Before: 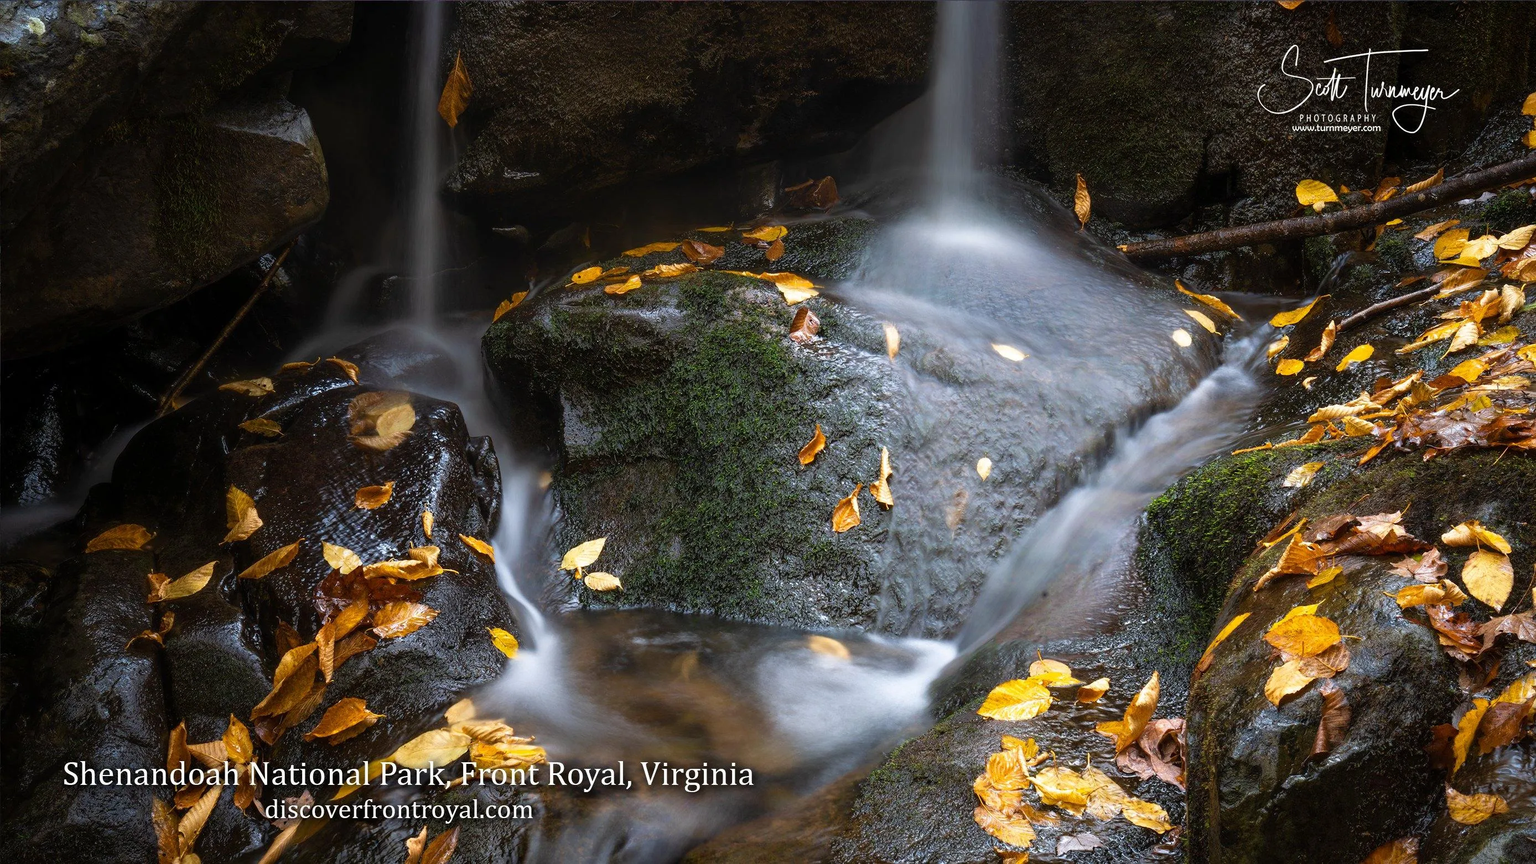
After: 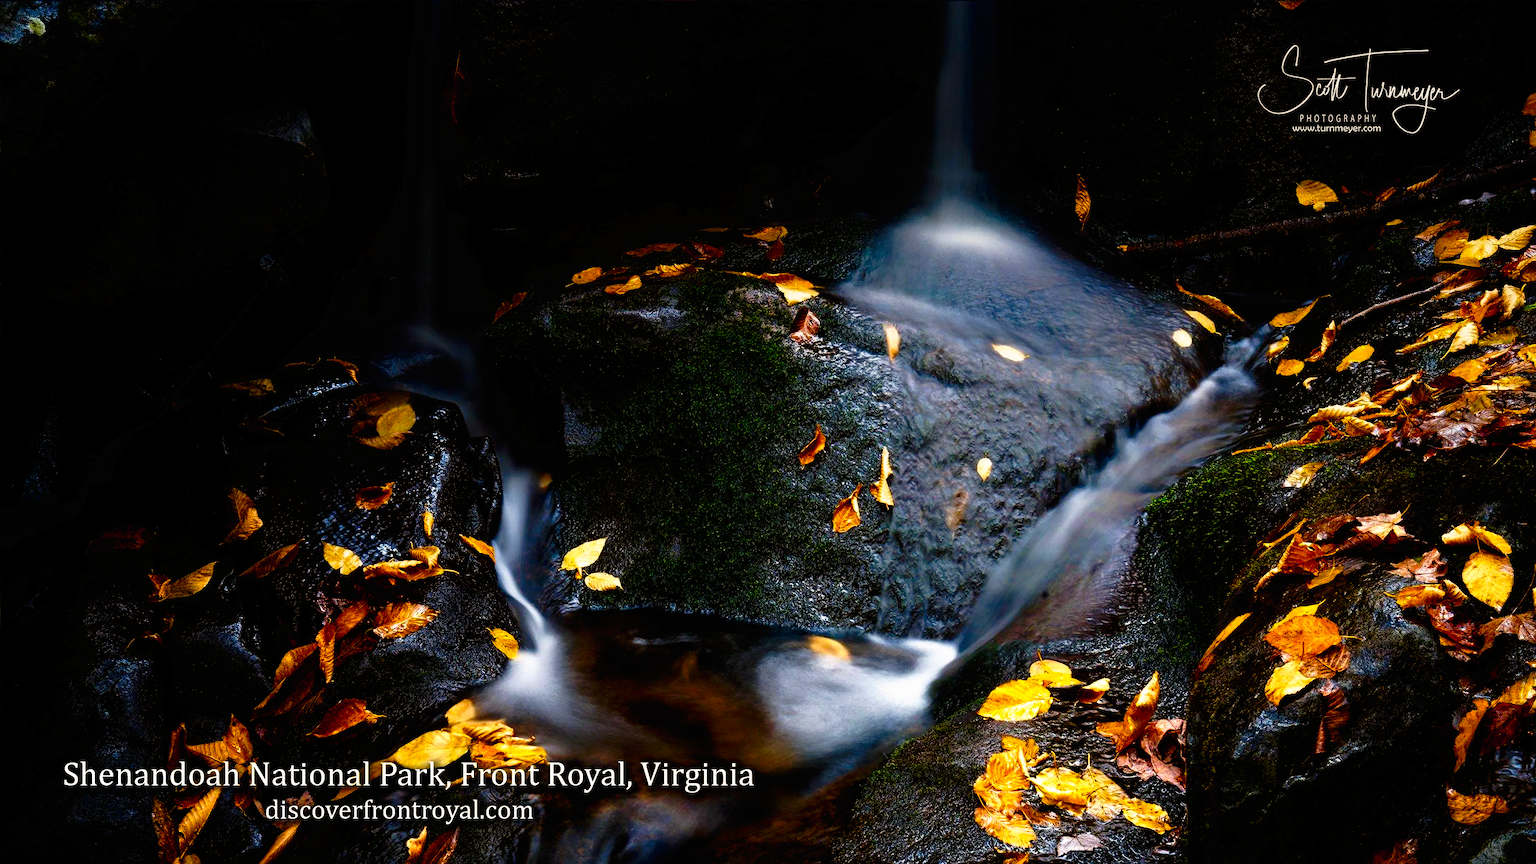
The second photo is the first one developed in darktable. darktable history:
graduated density: on, module defaults
tone curve: curves: ch0 [(0, 0) (0.003, 0.008) (0.011, 0.008) (0.025, 0.008) (0.044, 0.008) (0.069, 0.006) (0.1, 0.006) (0.136, 0.006) (0.177, 0.008) (0.224, 0.012) (0.277, 0.026) (0.335, 0.083) (0.399, 0.165) (0.468, 0.292) (0.543, 0.416) (0.623, 0.535) (0.709, 0.692) (0.801, 0.853) (0.898, 0.981) (1, 1)], preserve colors none
color balance rgb: shadows lift › chroma 1%, shadows lift › hue 240.84°, highlights gain › chroma 2%, highlights gain › hue 73.2°, global offset › luminance -0.5%, perceptual saturation grading › global saturation 20%, perceptual saturation grading › highlights -25%, perceptual saturation grading › shadows 50%, global vibrance 15%
